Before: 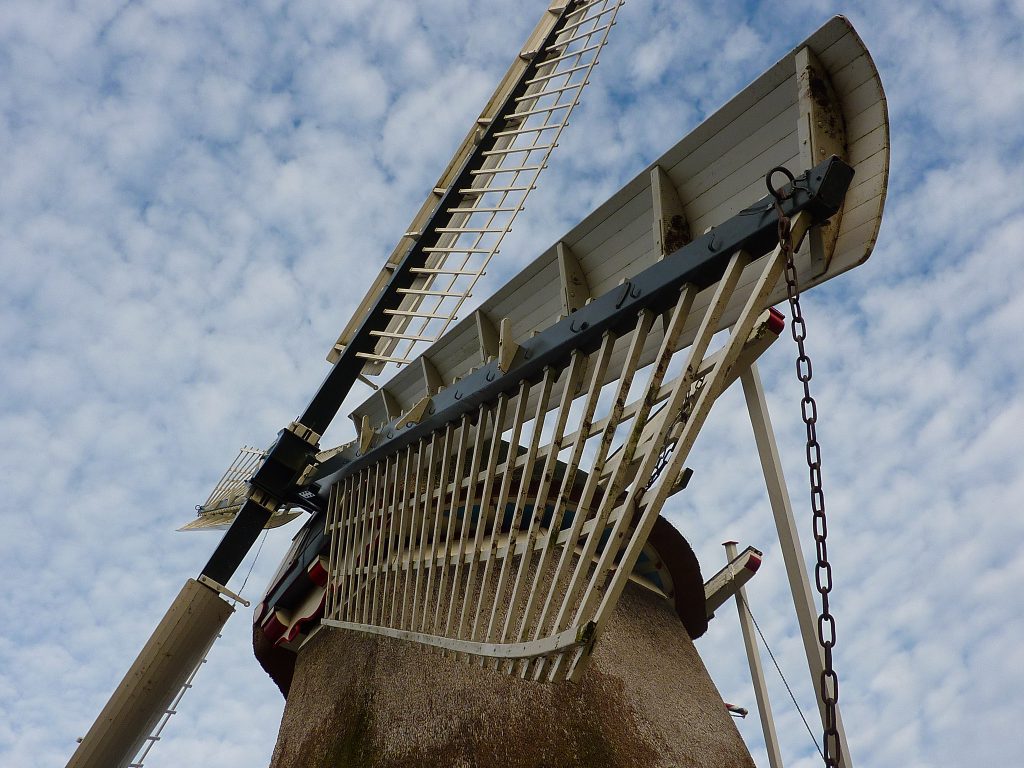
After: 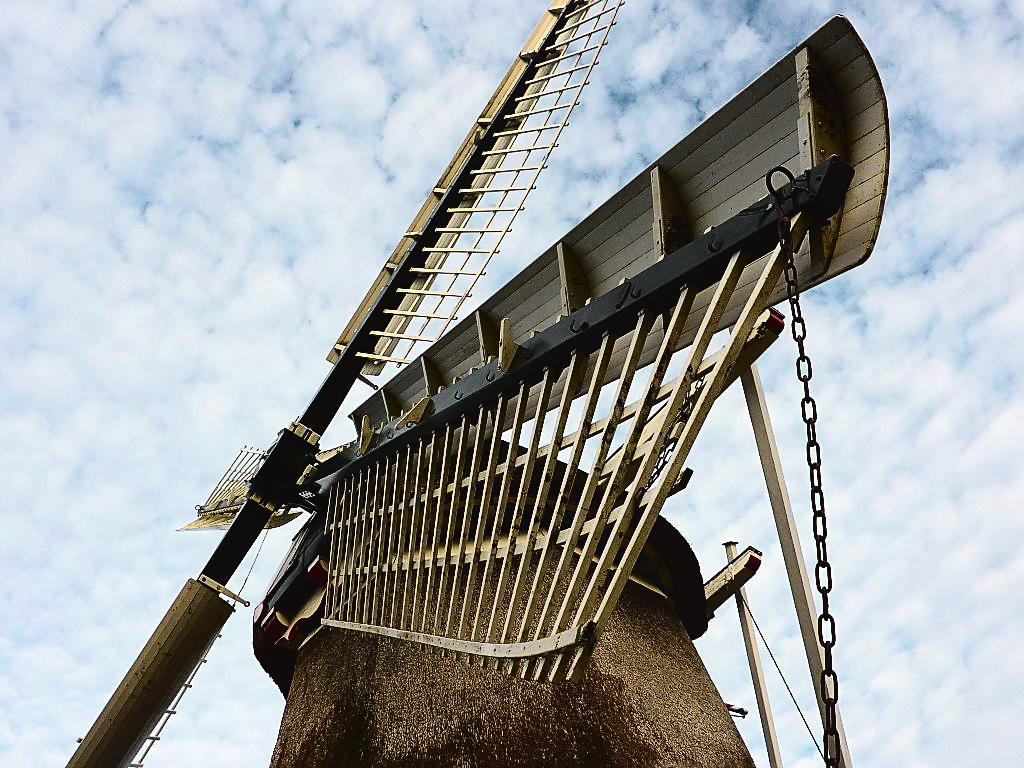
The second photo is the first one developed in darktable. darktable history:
sharpen: on, module defaults
tone equalizer: on, module defaults
tone curve: curves: ch0 [(0, 0.014) (0.17, 0.099) (0.398, 0.423) (0.725, 0.828) (0.872, 0.918) (1, 0.981)]; ch1 [(0, 0) (0.402, 0.36) (0.489, 0.491) (0.5, 0.503) (0.515, 0.52) (0.545, 0.572) (0.615, 0.662) (0.701, 0.725) (1, 1)]; ch2 [(0, 0) (0.42, 0.458) (0.485, 0.499) (0.503, 0.503) (0.531, 0.542) (0.561, 0.594) (0.644, 0.694) (0.717, 0.753) (1, 0.991)], color space Lab, independent channels
color correction: saturation 0.85
color balance rgb: global offset › luminance 0.71%, perceptual saturation grading › global saturation -11.5%, perceptual brilliance grading › highlights 17.77%, perceptual brilliance grading › mid-tones 31.71%, perceptual brilliance grading › shadows -31.01%, global vibrance 50%
